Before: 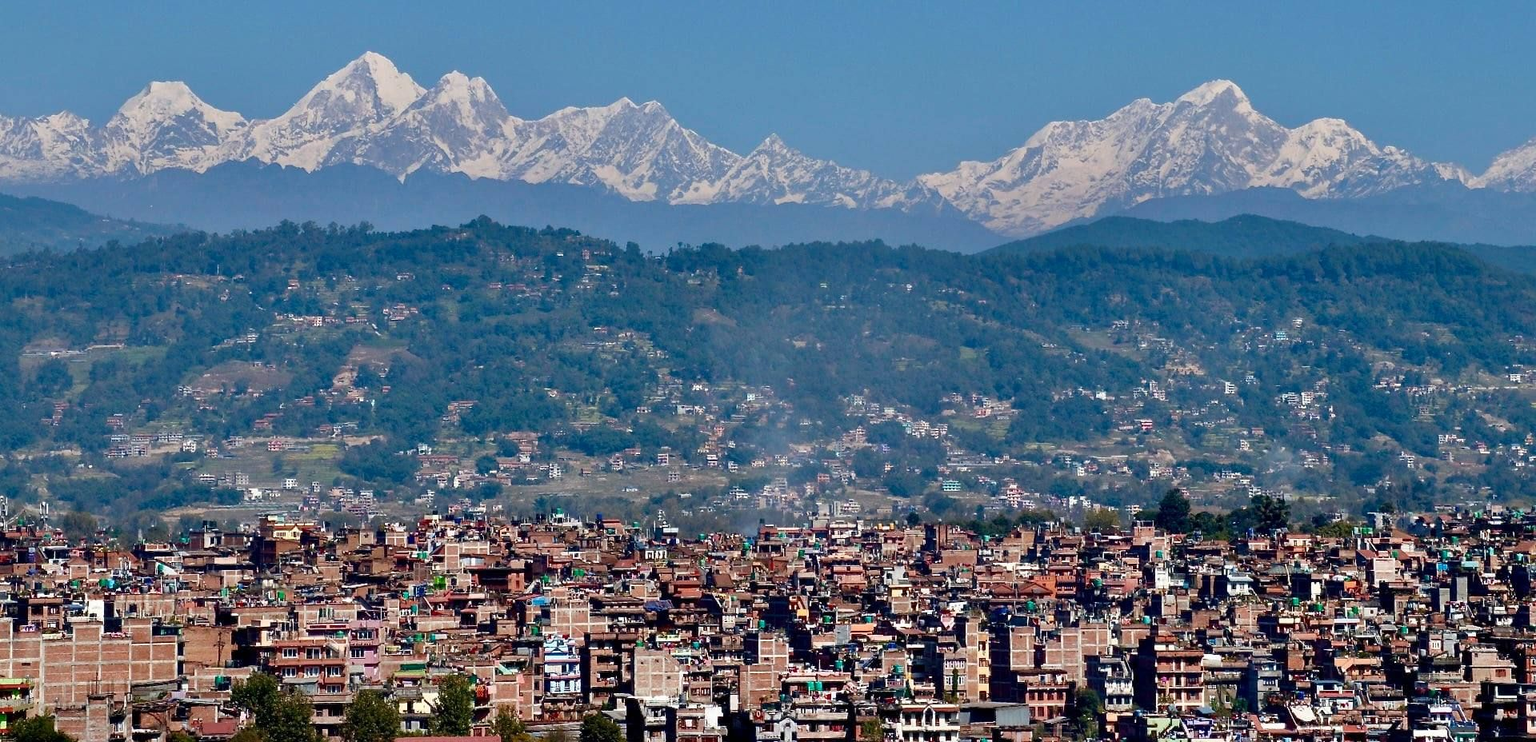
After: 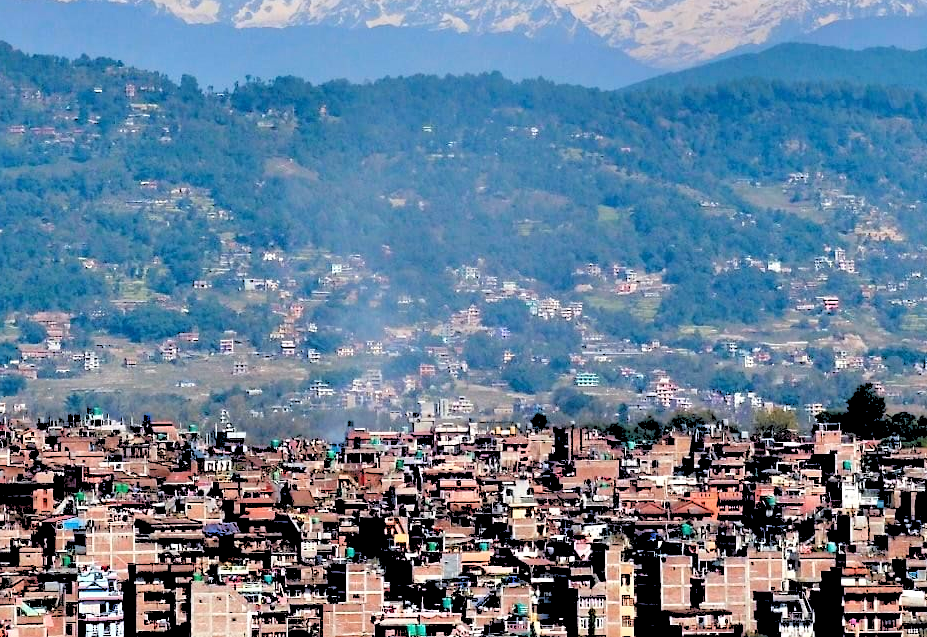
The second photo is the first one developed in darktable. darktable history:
crop: left 31.379%, top 24.658%, right 20.326%, bottom 6.628%
rgb levels: levels [[0.027, 0.429, 0.996], [0, 0.5, 1], [0, 0.5, 1]]
exposure: exposure 0.207 EV, compensate highlight preservation false
